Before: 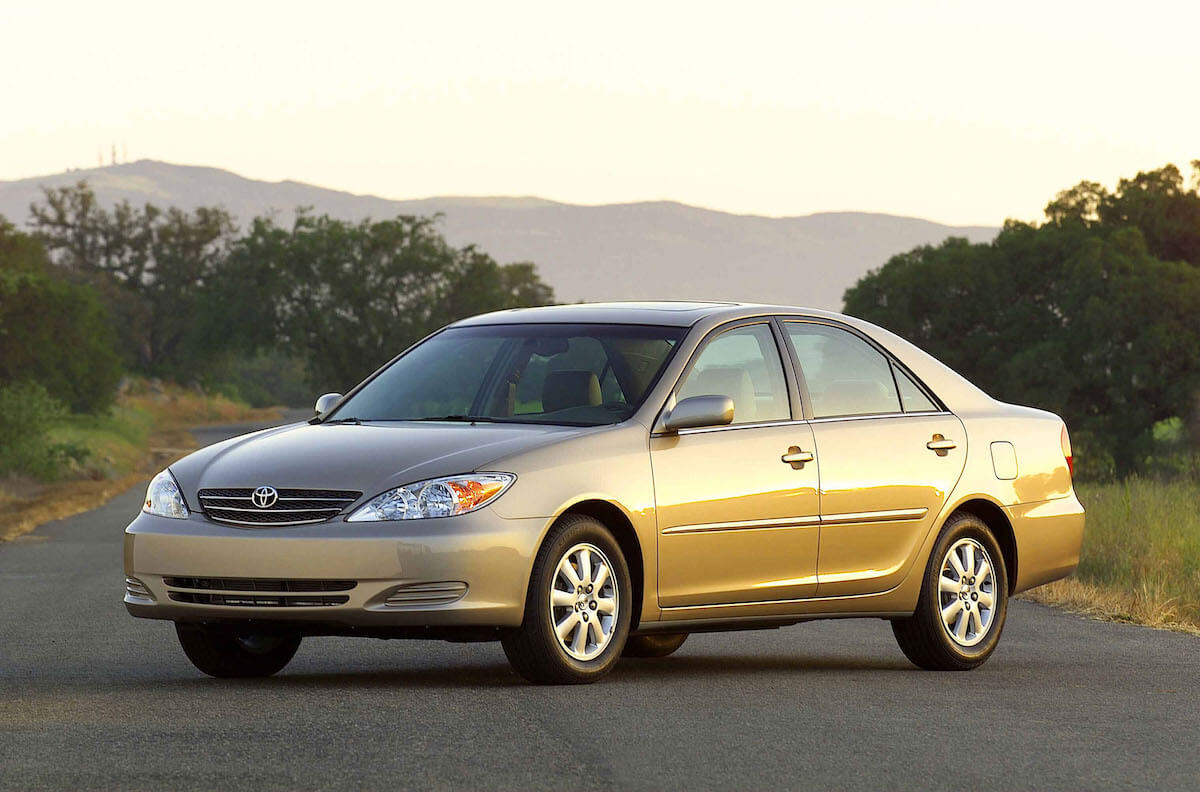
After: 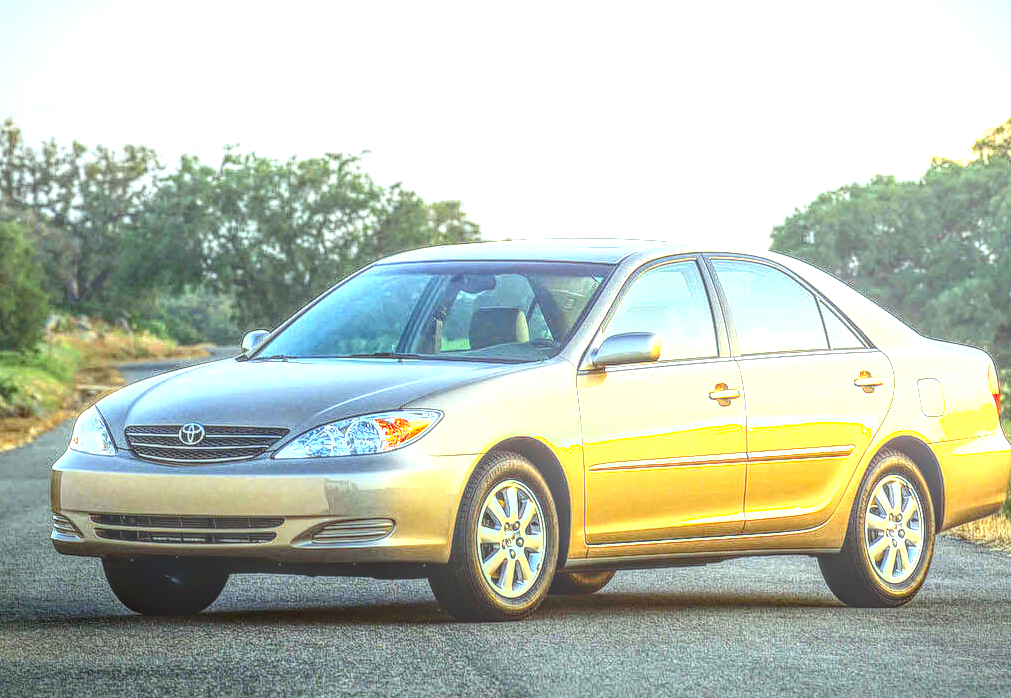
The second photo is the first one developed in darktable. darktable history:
vignetting: fall-off start 100.99%, saturation 0.001, width/height ratio 1.325
local contrast: highlights 4%, shadows 4%, detail 200%, midtone range 0.246
exposure: black level correction 0, exposure 1.03 EV, compensate exposure bias true, compensate highlight preservation false
crop: left 6.164%, top 8.07%, right 9.549%, bottom 3.784%
contrast brightness saturation: contrast 0.21, brightness -0.112, saturation 0.211
color correction: highlights a* -10.21, highlights b* -10.52
tone equalizer: -8 EV -0.419 EV, -7 EV -0.394 EV, -6 EV -0.354 EV, -5 EV -0.189 EV, -3 EV 0.218 EV, -2 EV 0.319 EV, -1 EV 0.383 EV, +0 EV 0.394 EV
